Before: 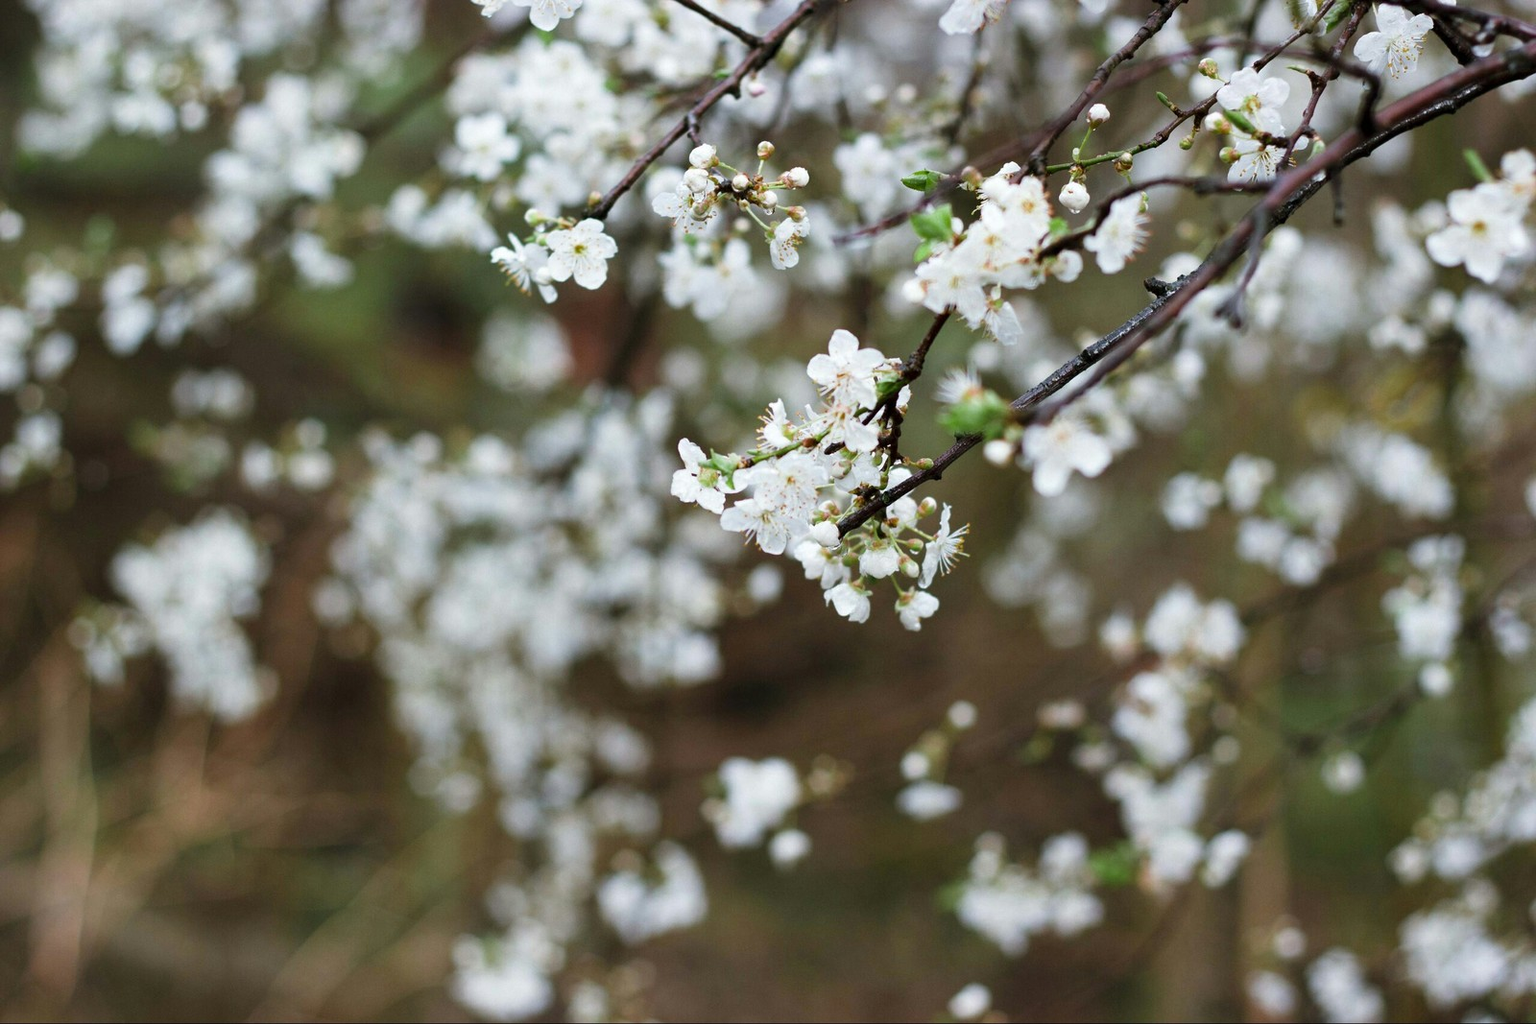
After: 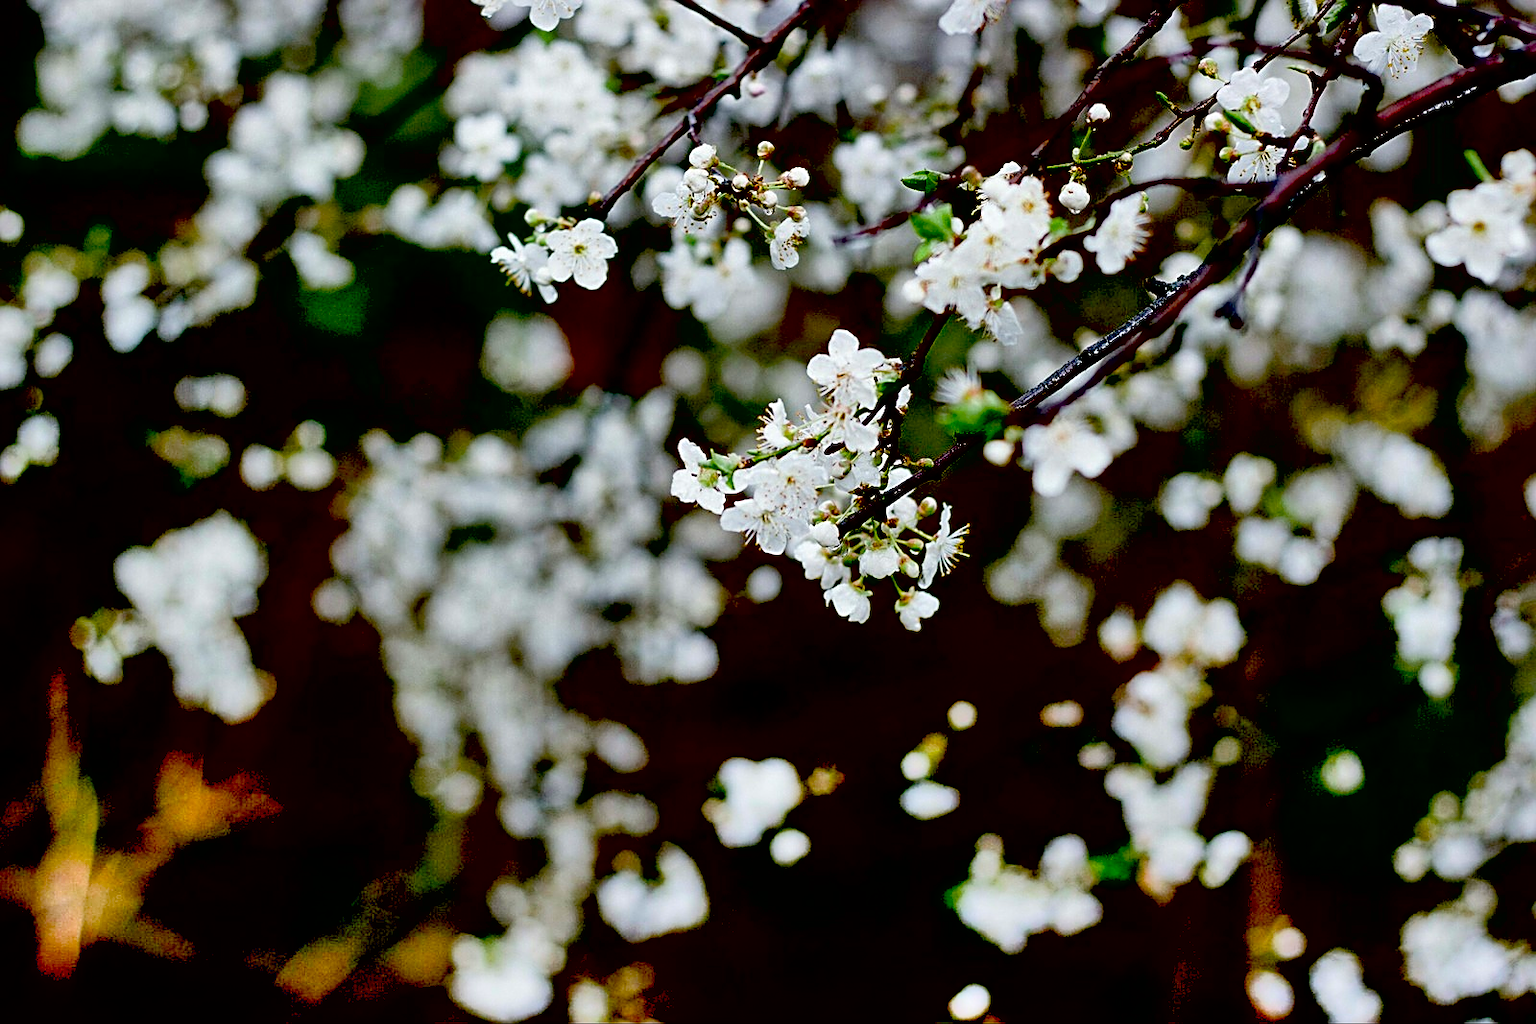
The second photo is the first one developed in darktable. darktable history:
exposure: black level correction 0.1, exposure -0.092 EV, compensate highlight preservation false
shadows and highlights: low approximation 0.01, soften with gaussian
local contrast: mode bilateral grid, contrast 20, coarseness 50, detail 120%, midtone range 0.2
sharpen: on, module defaults
